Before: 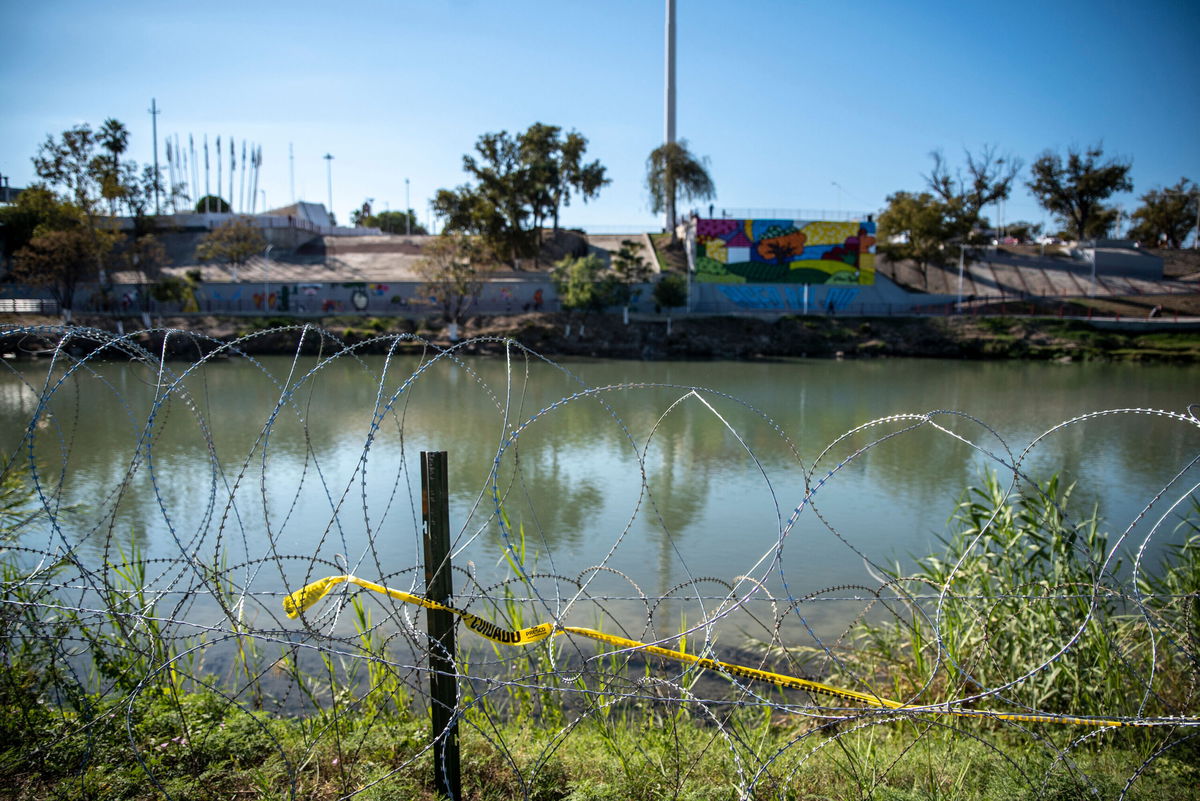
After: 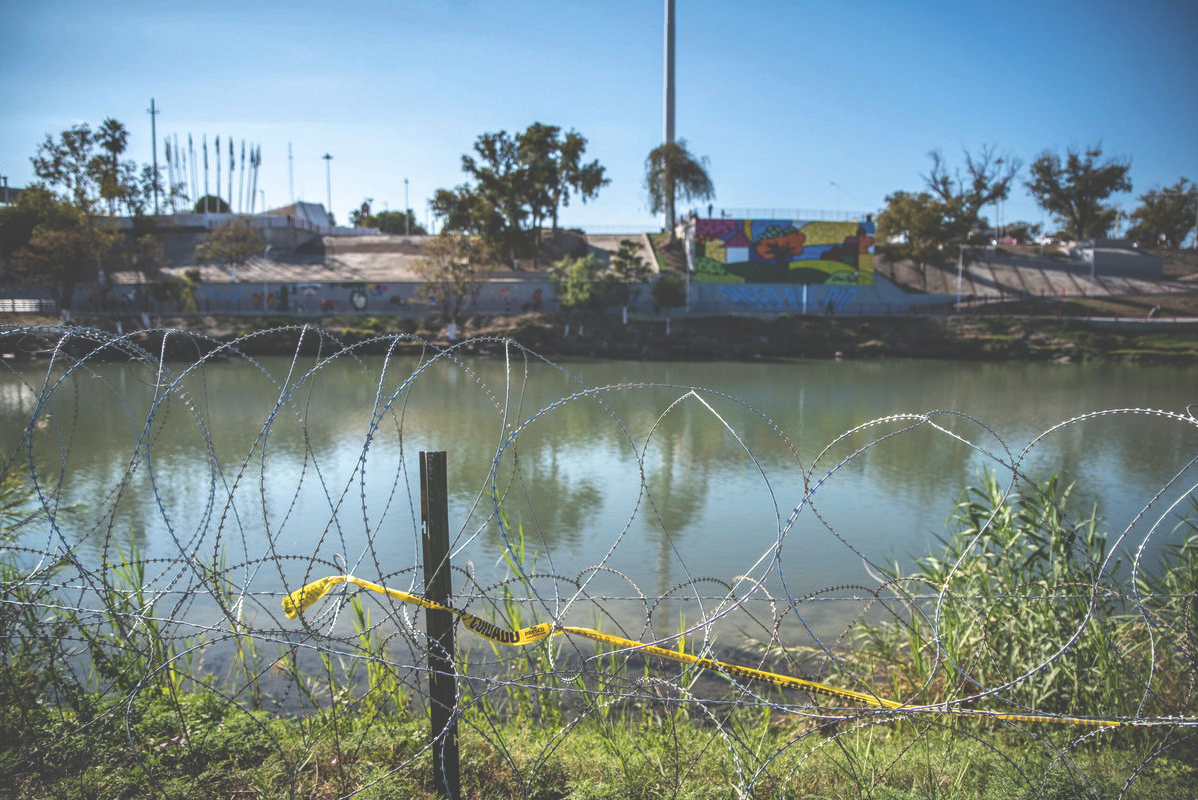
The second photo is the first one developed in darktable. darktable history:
local contrast: detail 110%
crop and rotate: left 0.148%, bottom 0.006%
exposure: black level correction -0.042, exposure 0.064 EV, compensate highlight preservation false
shadows and highlights: soften with gaussian
